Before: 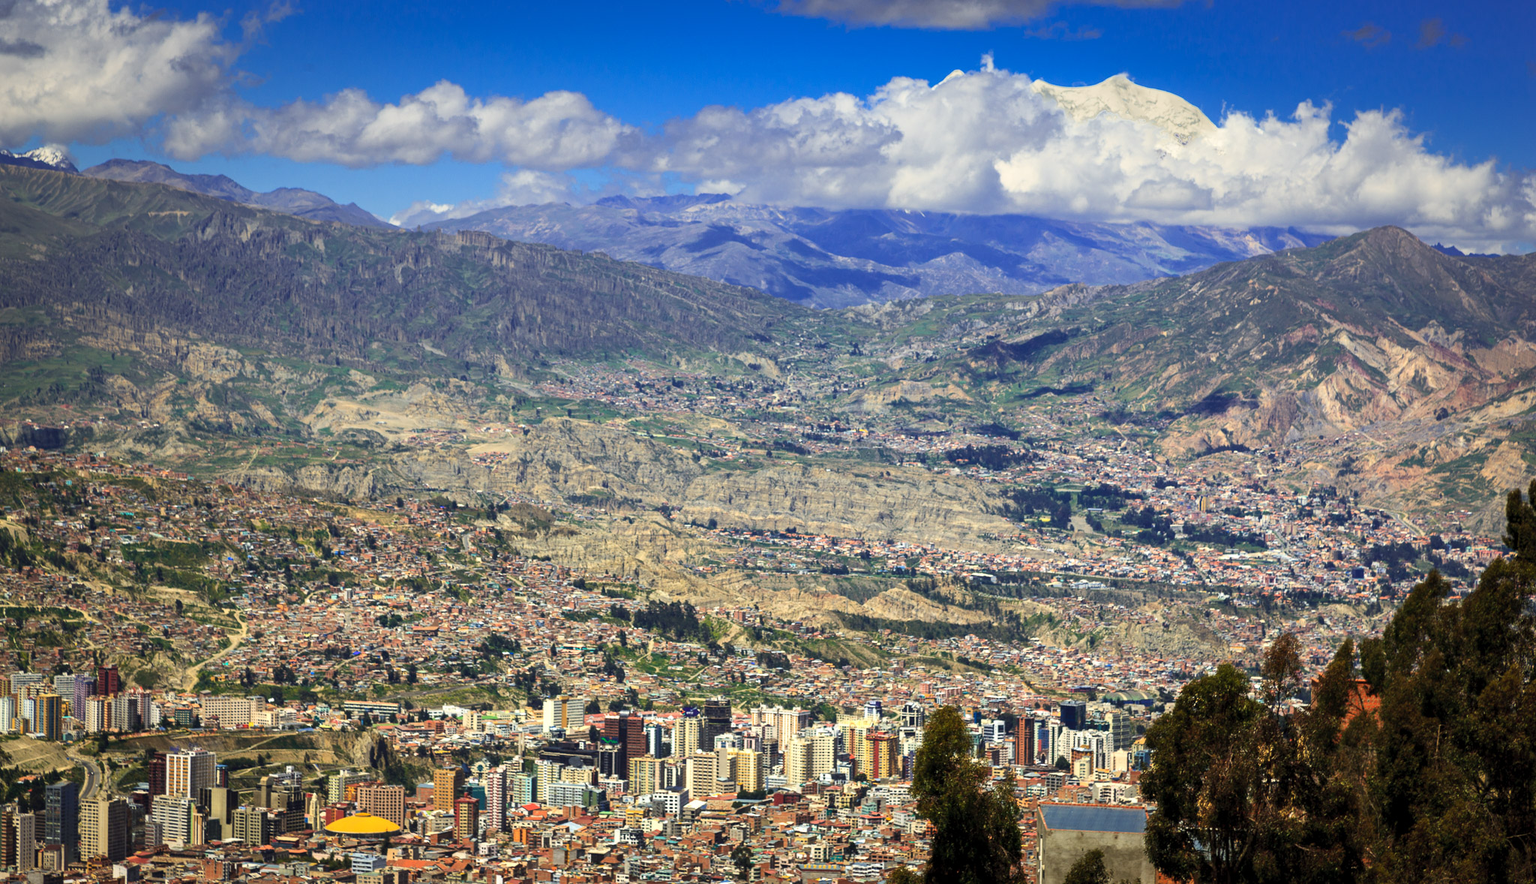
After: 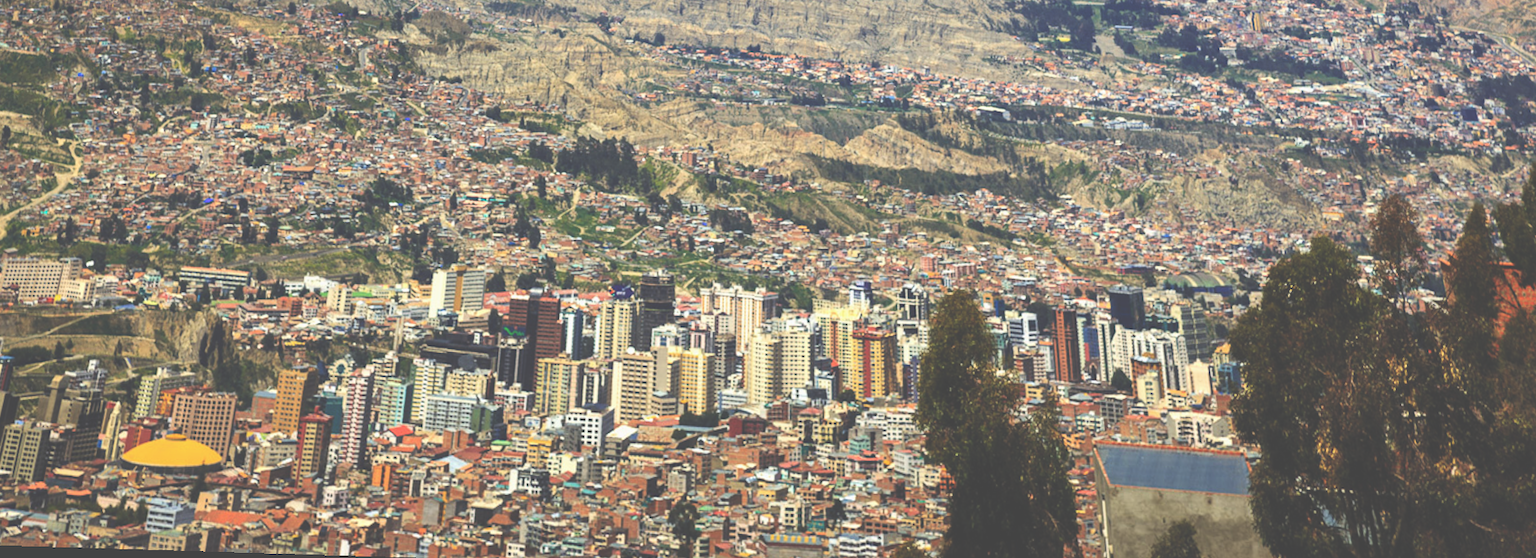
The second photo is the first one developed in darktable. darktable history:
crop and rotate: top 46.237%
rotate and perspective: rotation 0.72°, lens shift (vertical) -0.352, lens shift (horizontal) -0.051, crop left 0.152, crop right 0.859, crop top 0.019, crop bottom 0.964
exposure: black level correction -0.062, exposure -0.05 EV, compensate highlight preservation false
